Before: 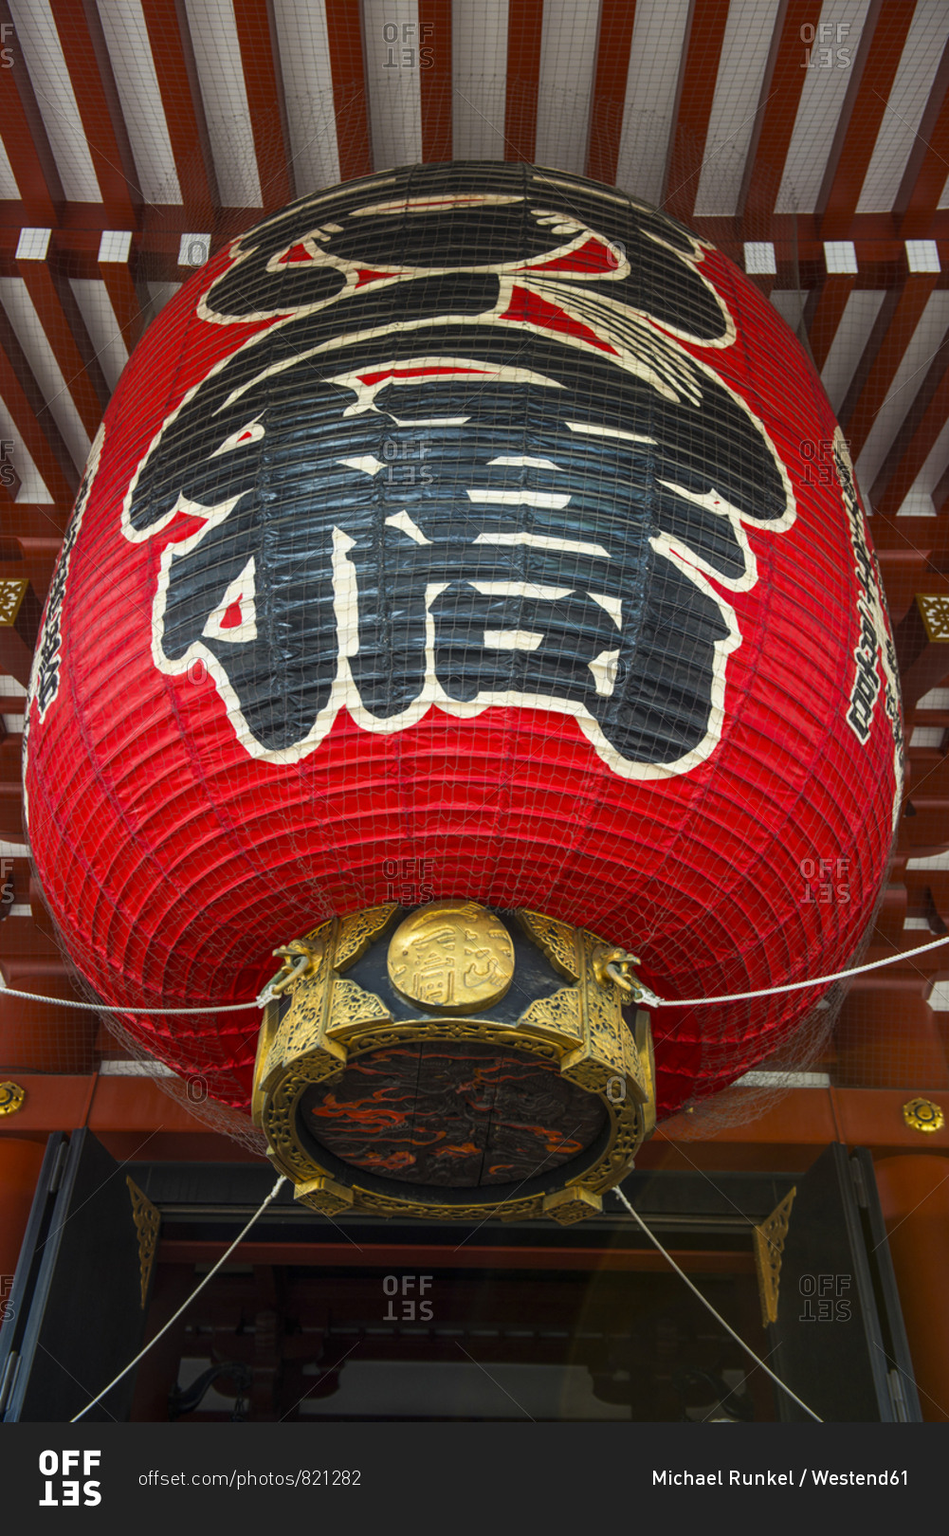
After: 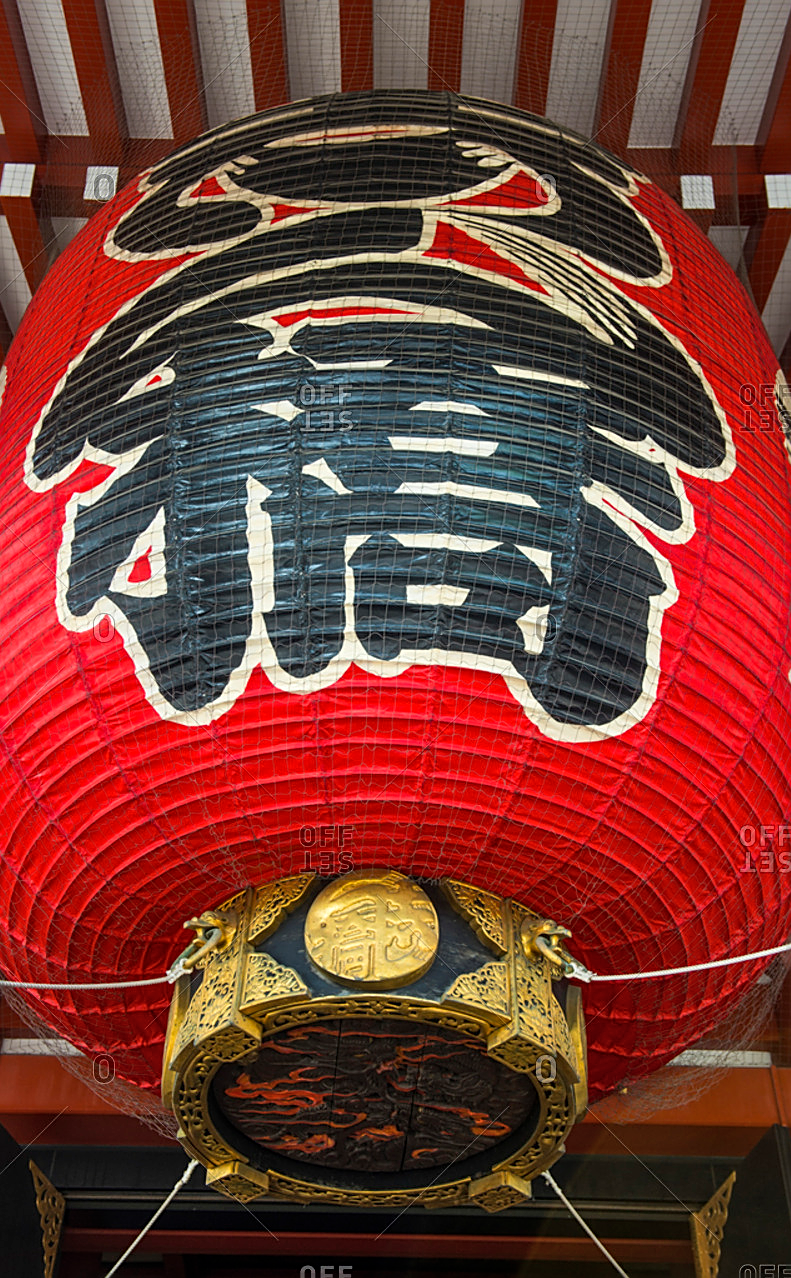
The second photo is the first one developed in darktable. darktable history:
shadows and highlights: shadows 31.02, highlights -0.1, soften with gaussian
exposure: compensate highlight preservation false
crop and rotate: left 10.512%, top 4.994%, right 10.465%, bottom 16.062%
sharpen: on, module defaults
